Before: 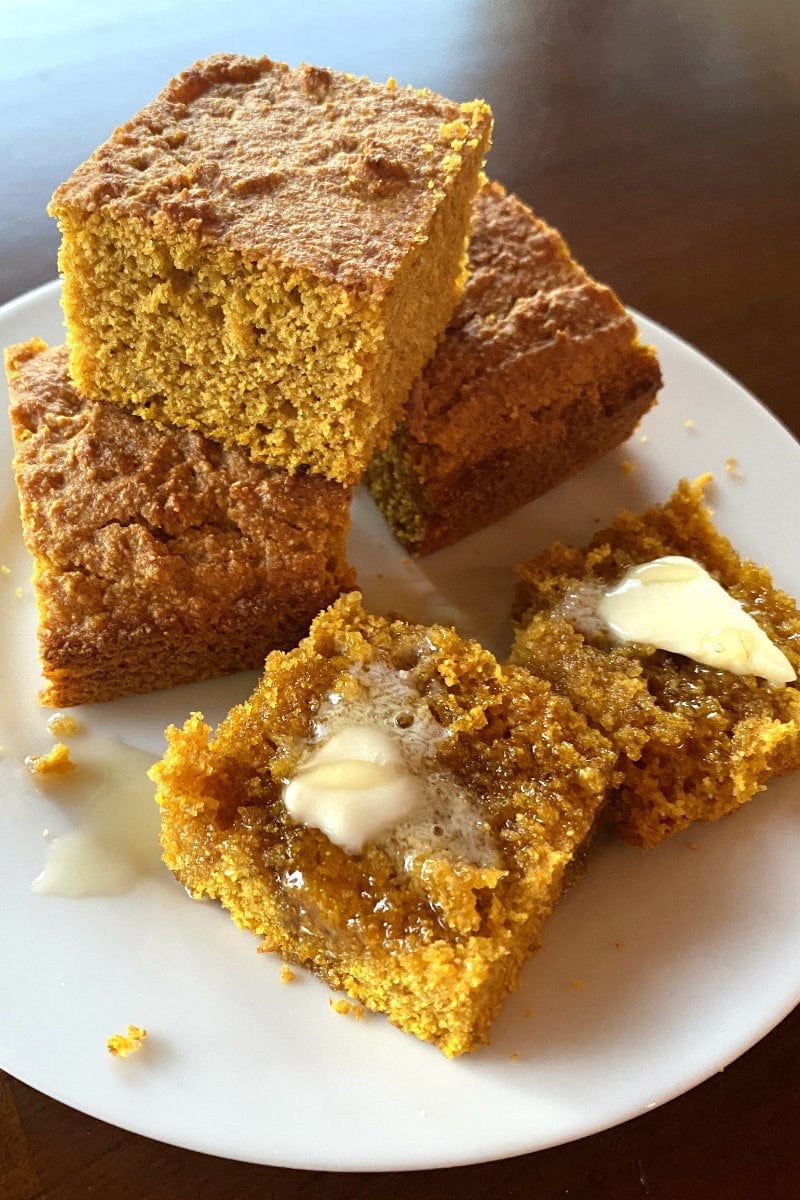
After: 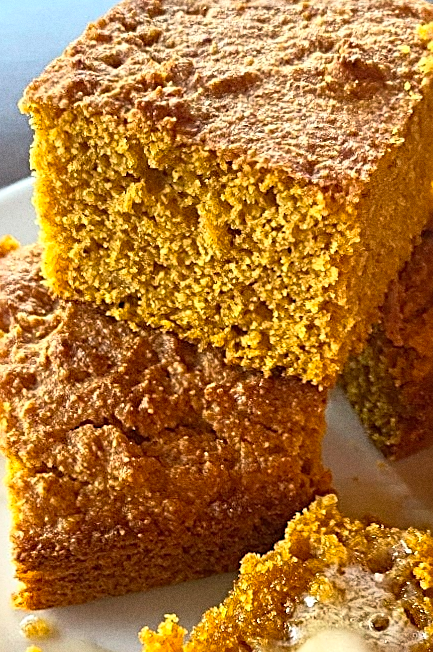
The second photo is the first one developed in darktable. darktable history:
sharpen: radius 2.584, amount 0.688
crop and rotate: left 3.047%, top 7.509%, right 42.236%, bottom 37.598%
rotate and perspective: rotation 0.174°, lens shift (vertical) 0.013, lens shift (horizontal) 0.019, shear 0.001, automatic cropping original format, crop left 0.007, crop right 0.991, crop top 0.016, crop bottom 0.997
shadows and highlights: shadows 25, highlights -25
grain: on, module defaults
base curve: curves: ch0 [(0, 0) (0.257, 0.25) (0.482, 0.586) (0.757, 0.871) (1, 1)]
